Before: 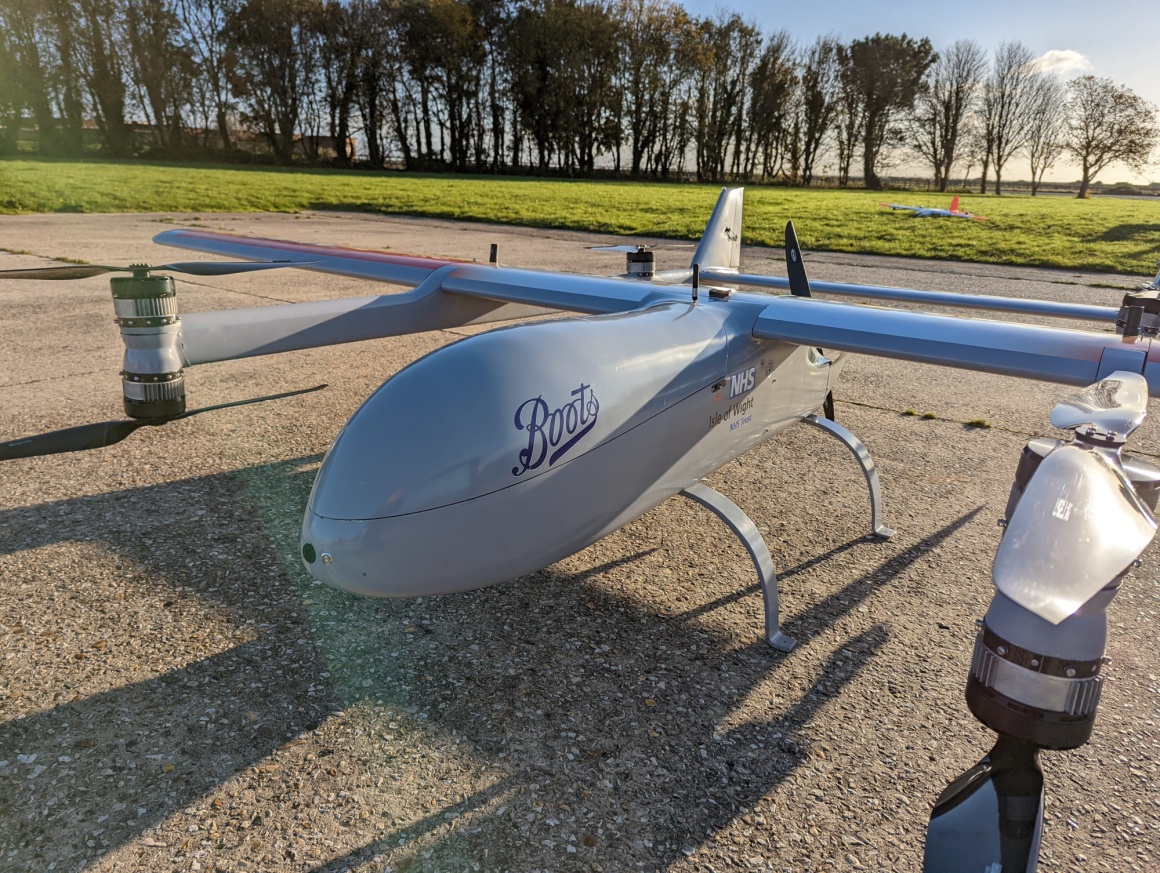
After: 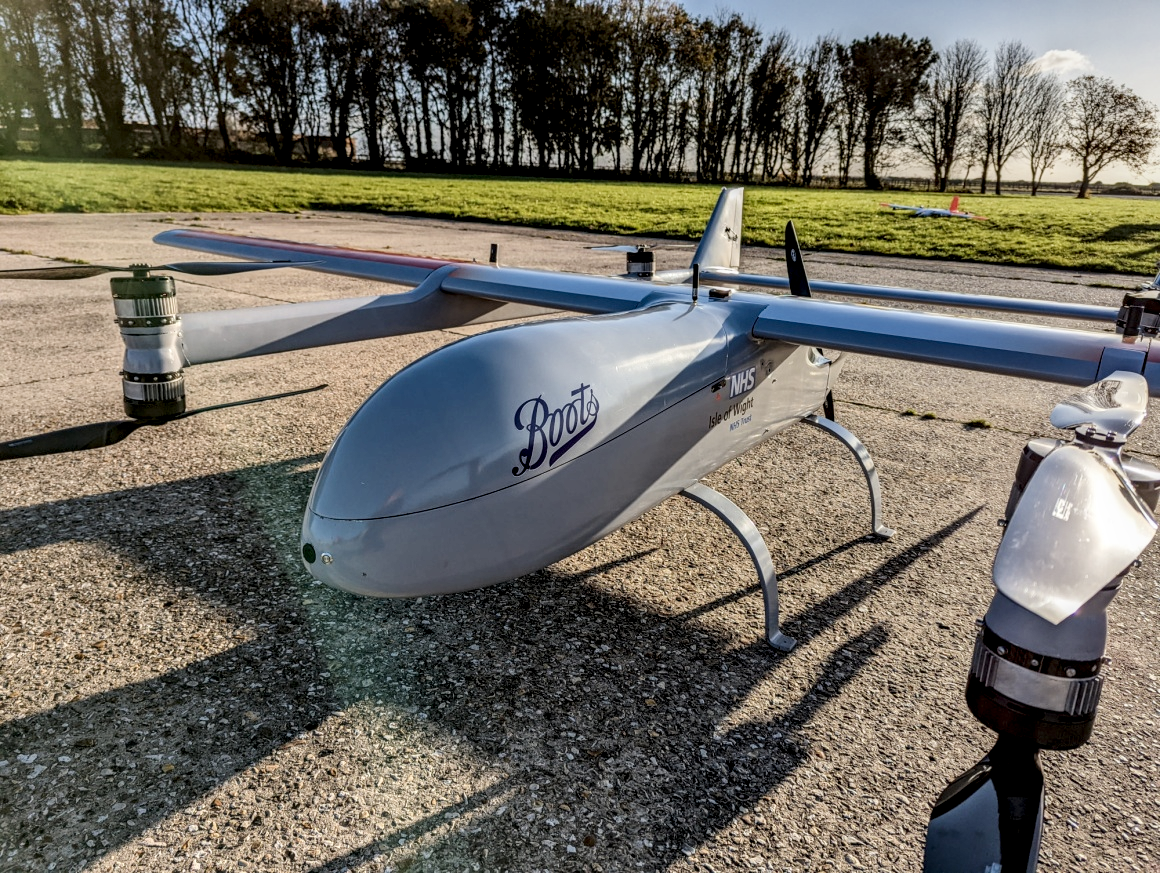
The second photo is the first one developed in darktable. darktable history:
shadows and highlights: radius 125.46, shadows 30.51, highlights -30.51, low approximation 0.01, soften with gaussian
filmic rgb: black relative exposure -16 EV, white relative exposure 4.97 EV, hardness 6.25
local contrast: highlights 19%, detail 186%
